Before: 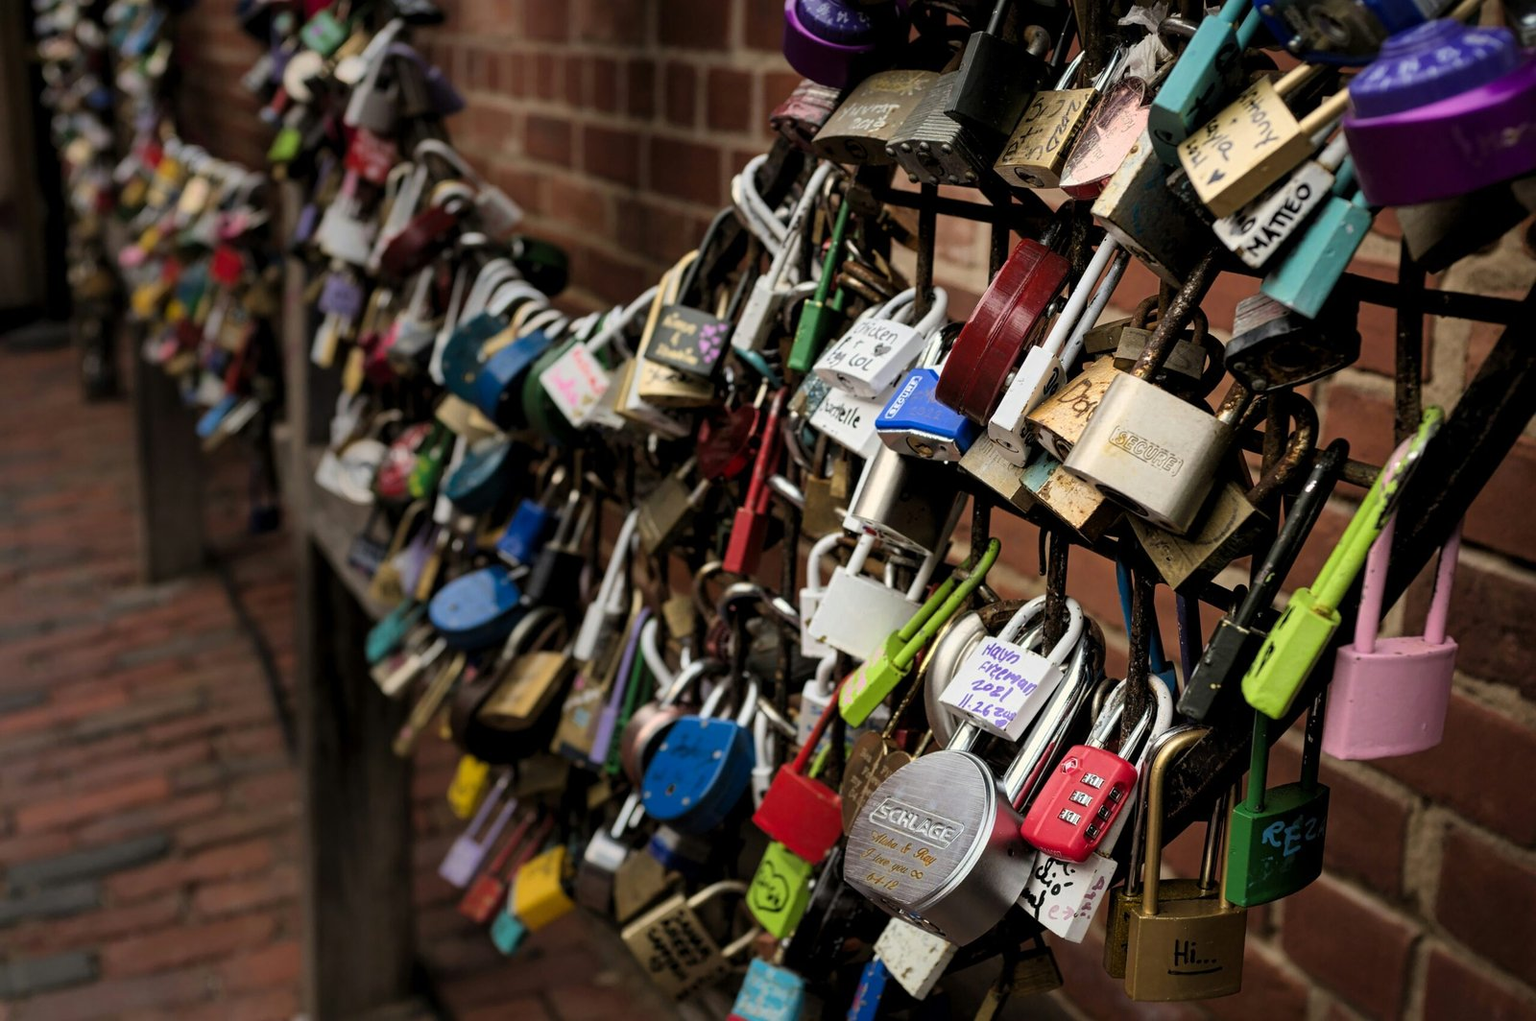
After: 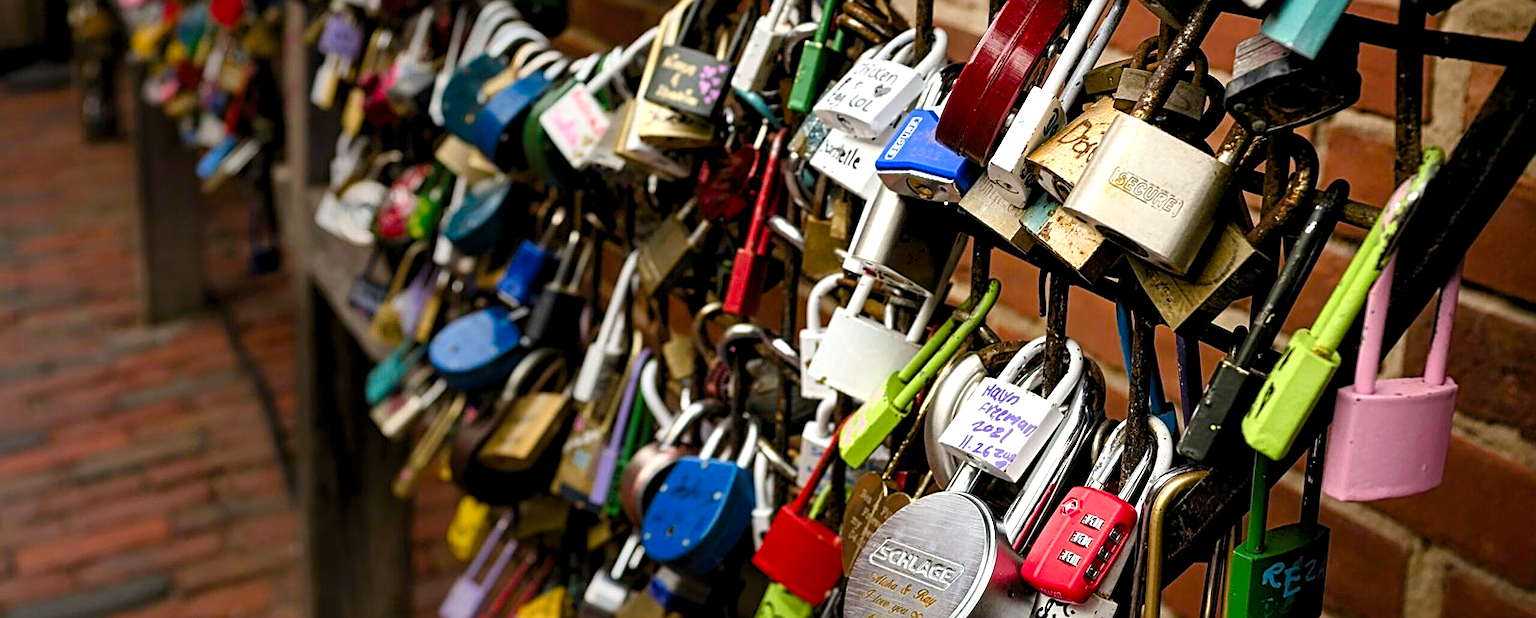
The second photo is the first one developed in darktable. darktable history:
crop and rotate: top 25.423%, bottom 14.031%
exposure: black level correction 0.001, exposure 0.499 EV, compensate highlight preservation false
sharpen: on, module defaults
color balance rgb: perceptual saturation grading › global saturation 20%, perceptual saturation grading › highlights -25.227%, perceptual saturation grading › shadows 49.919%
